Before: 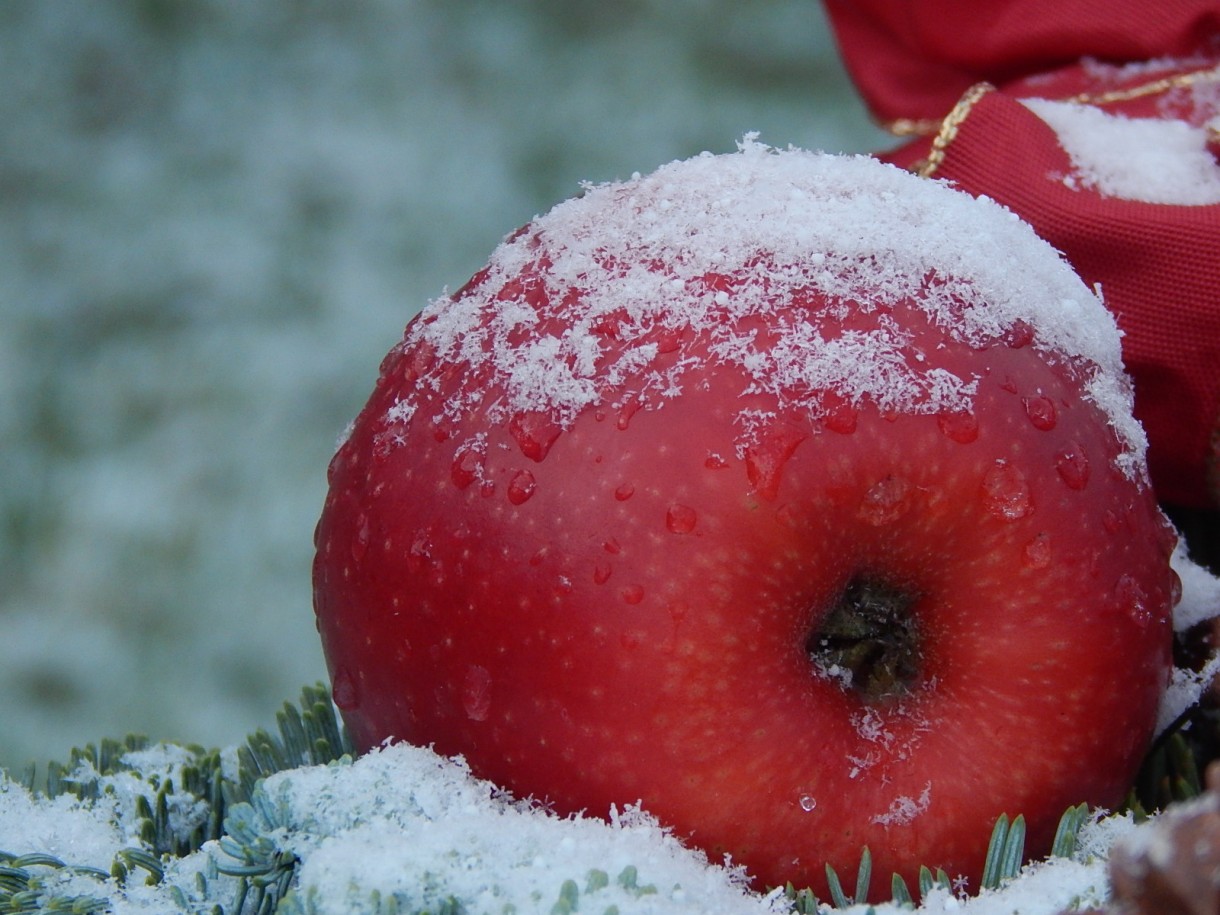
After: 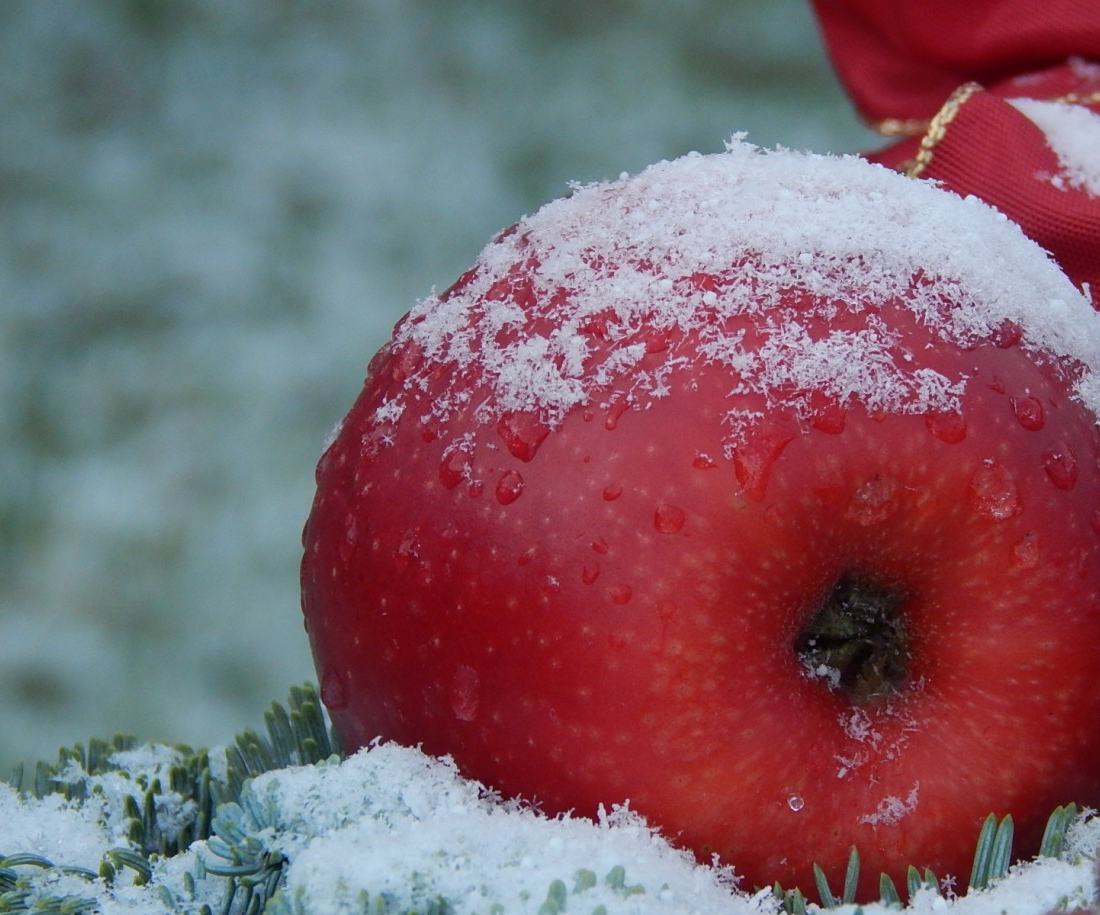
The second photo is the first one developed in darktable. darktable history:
crop and rotate: left 1.004%, right 8.772%
